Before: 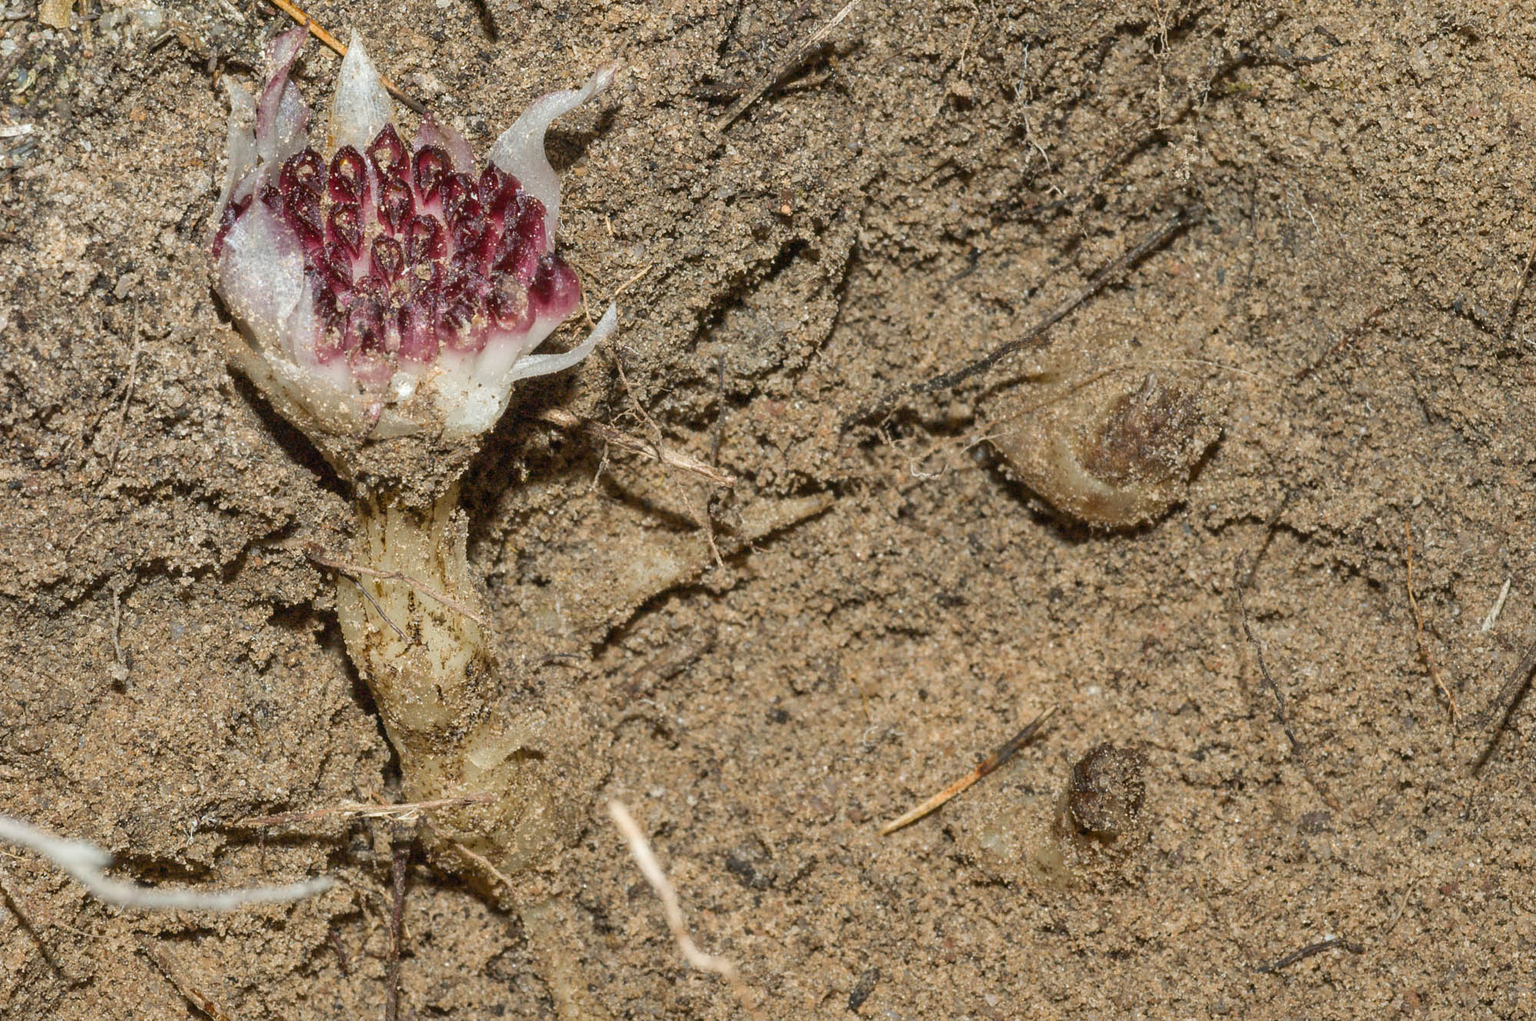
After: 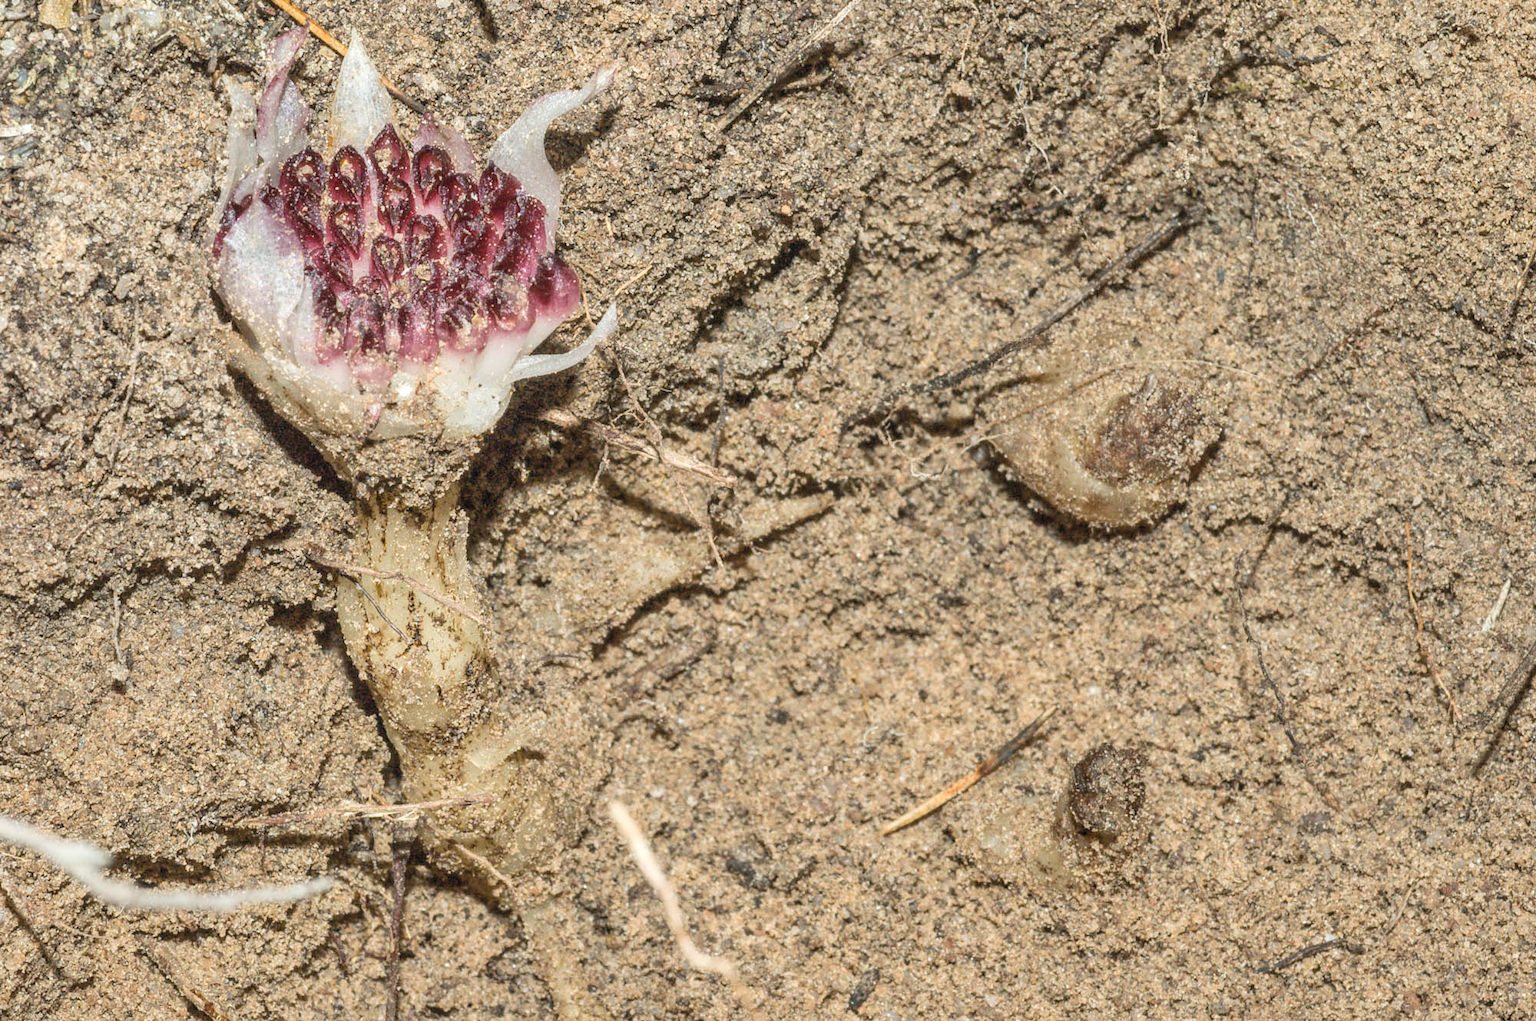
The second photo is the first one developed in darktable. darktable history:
contrast brightness saturation: contrast 0.14, brightness 0.21
local contrast: detail 117%
